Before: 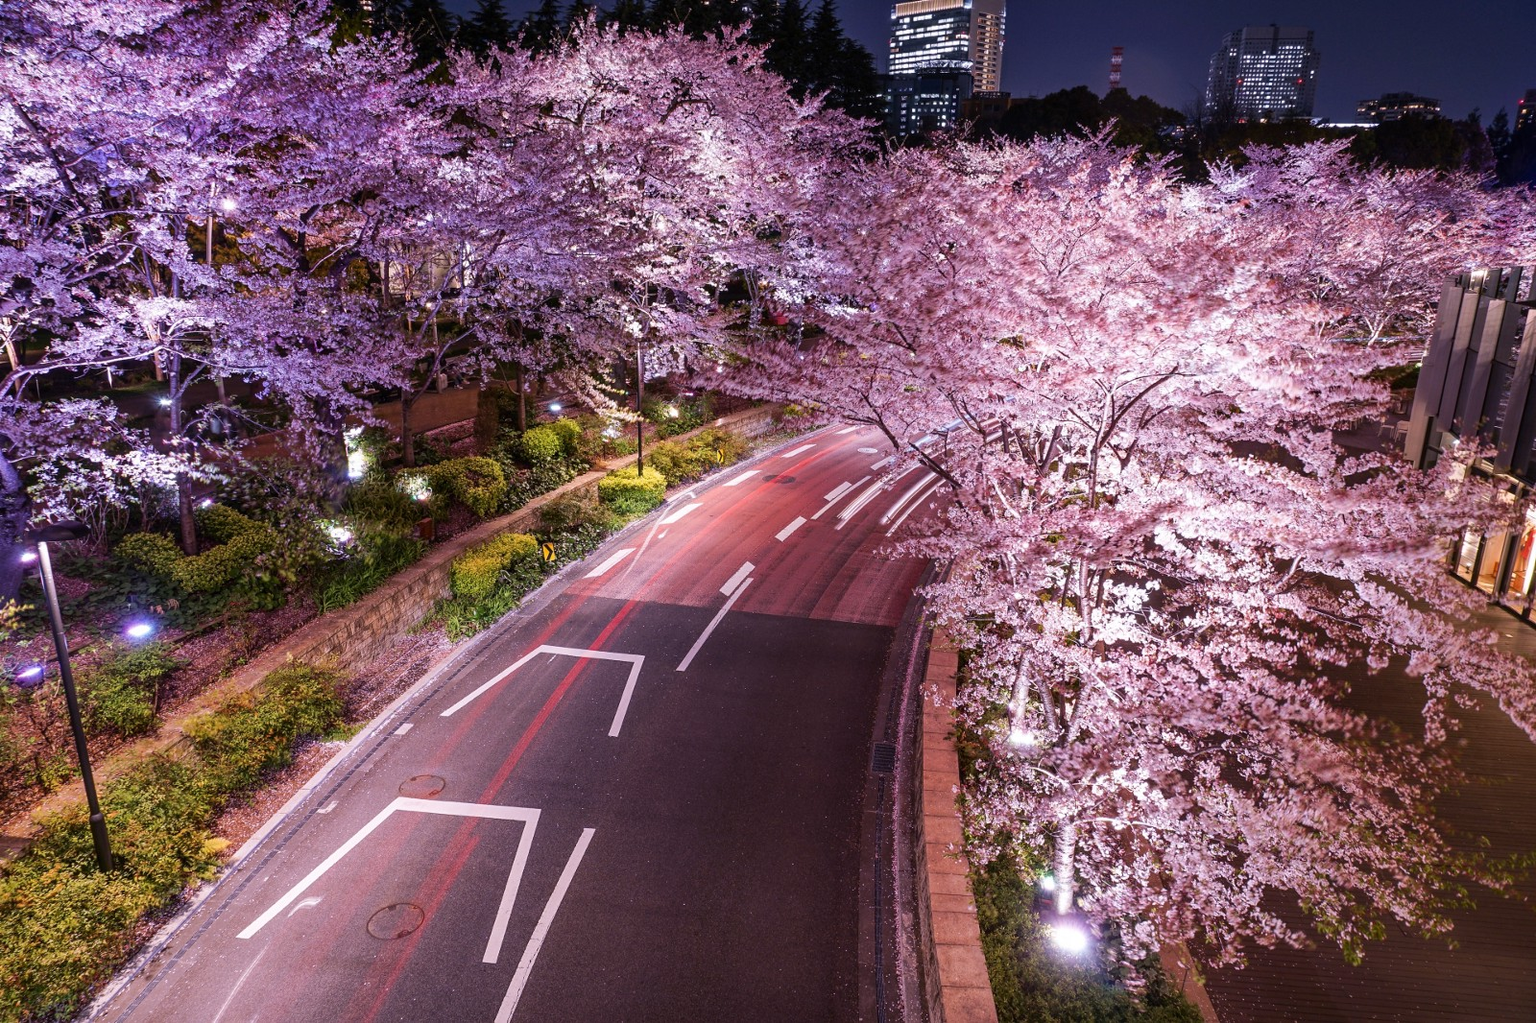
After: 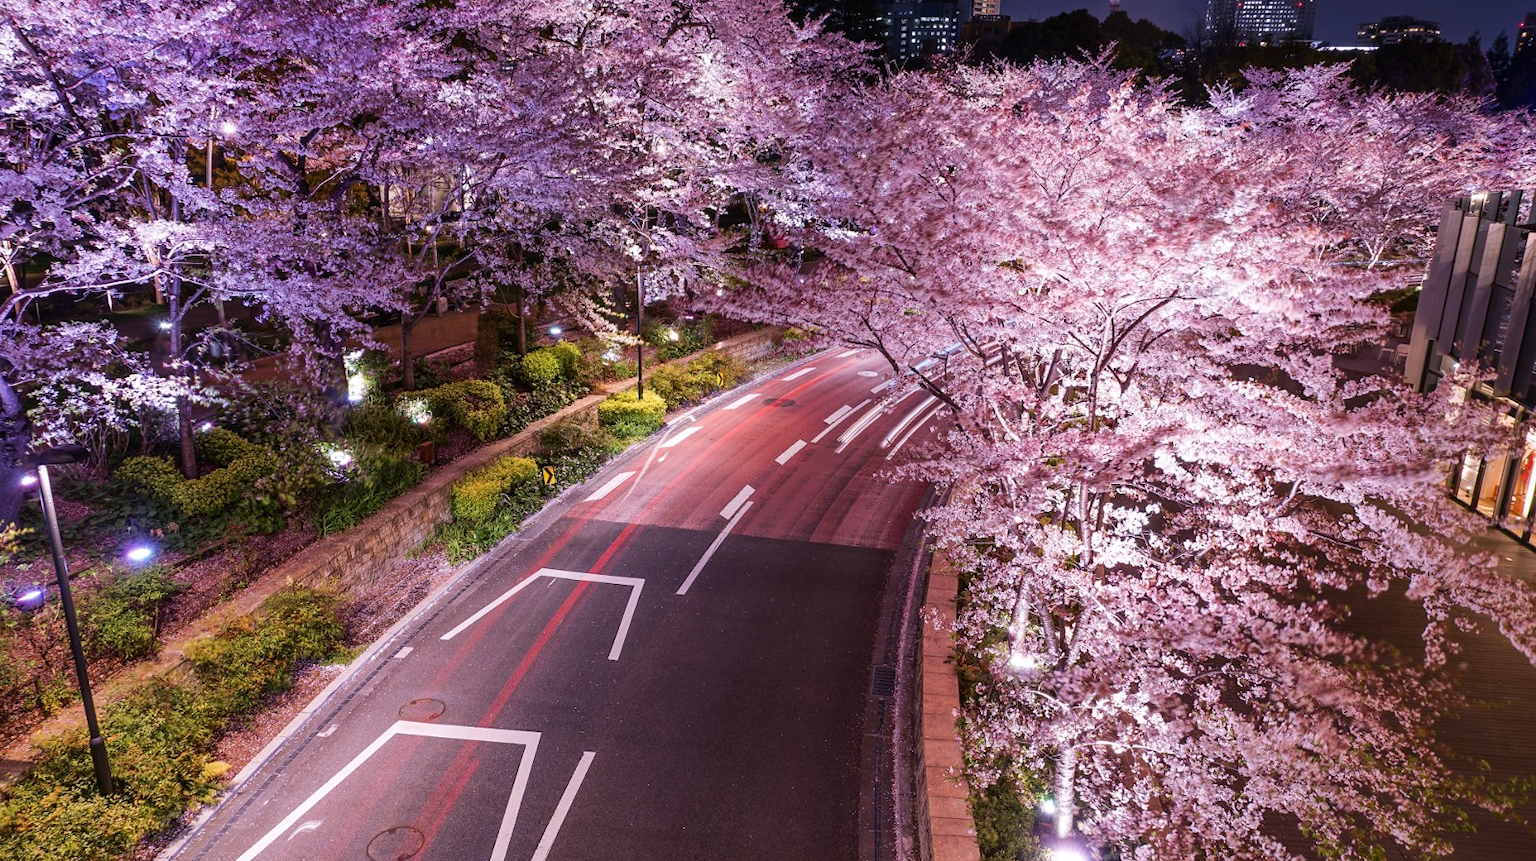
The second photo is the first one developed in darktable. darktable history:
crop: top 7.566%, bottom 8.213%
